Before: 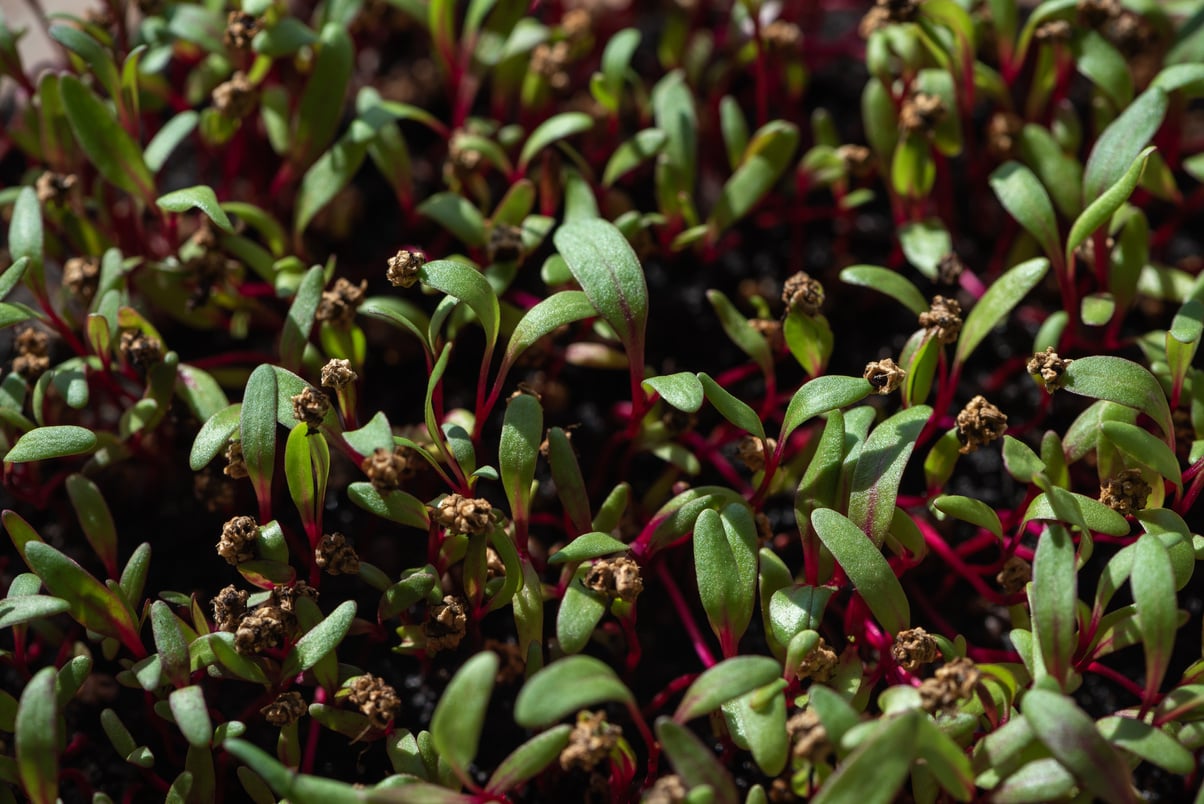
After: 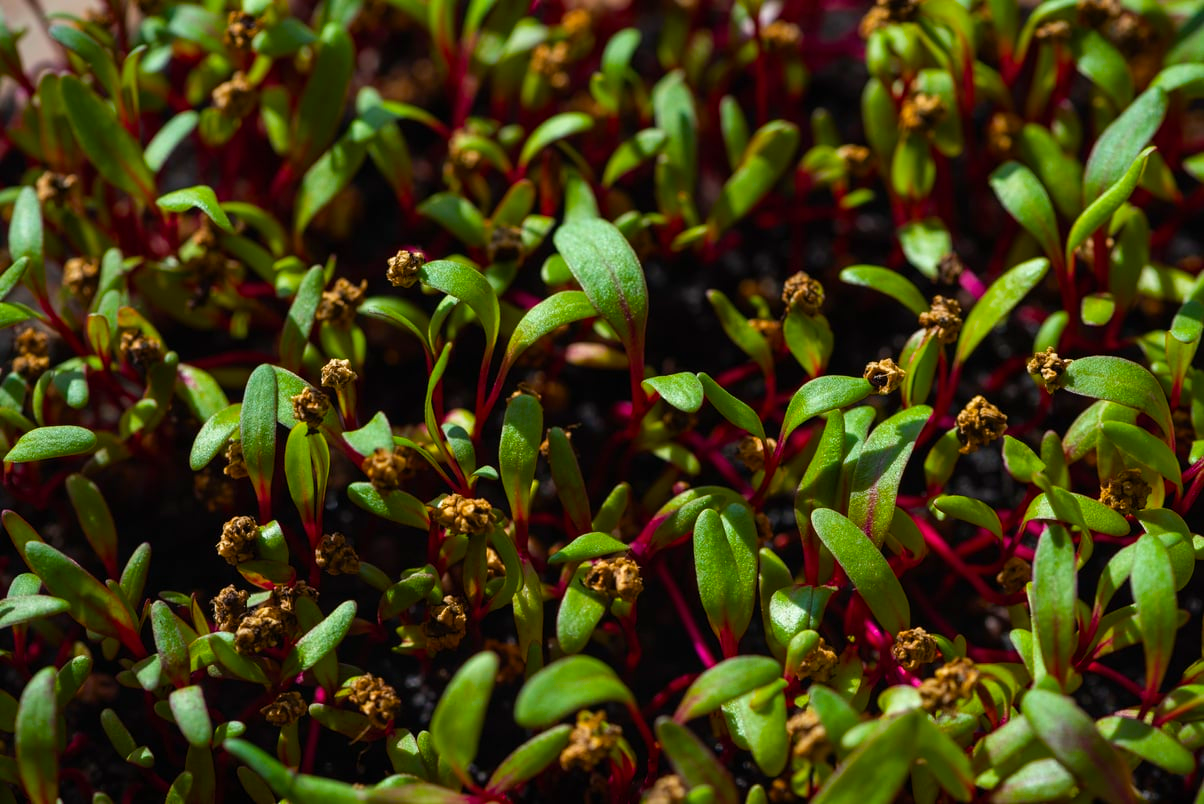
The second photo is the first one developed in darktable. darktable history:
color balance rgb: perceptual saturation grading › global saturation 36.557%, global vibrance 40.518%
